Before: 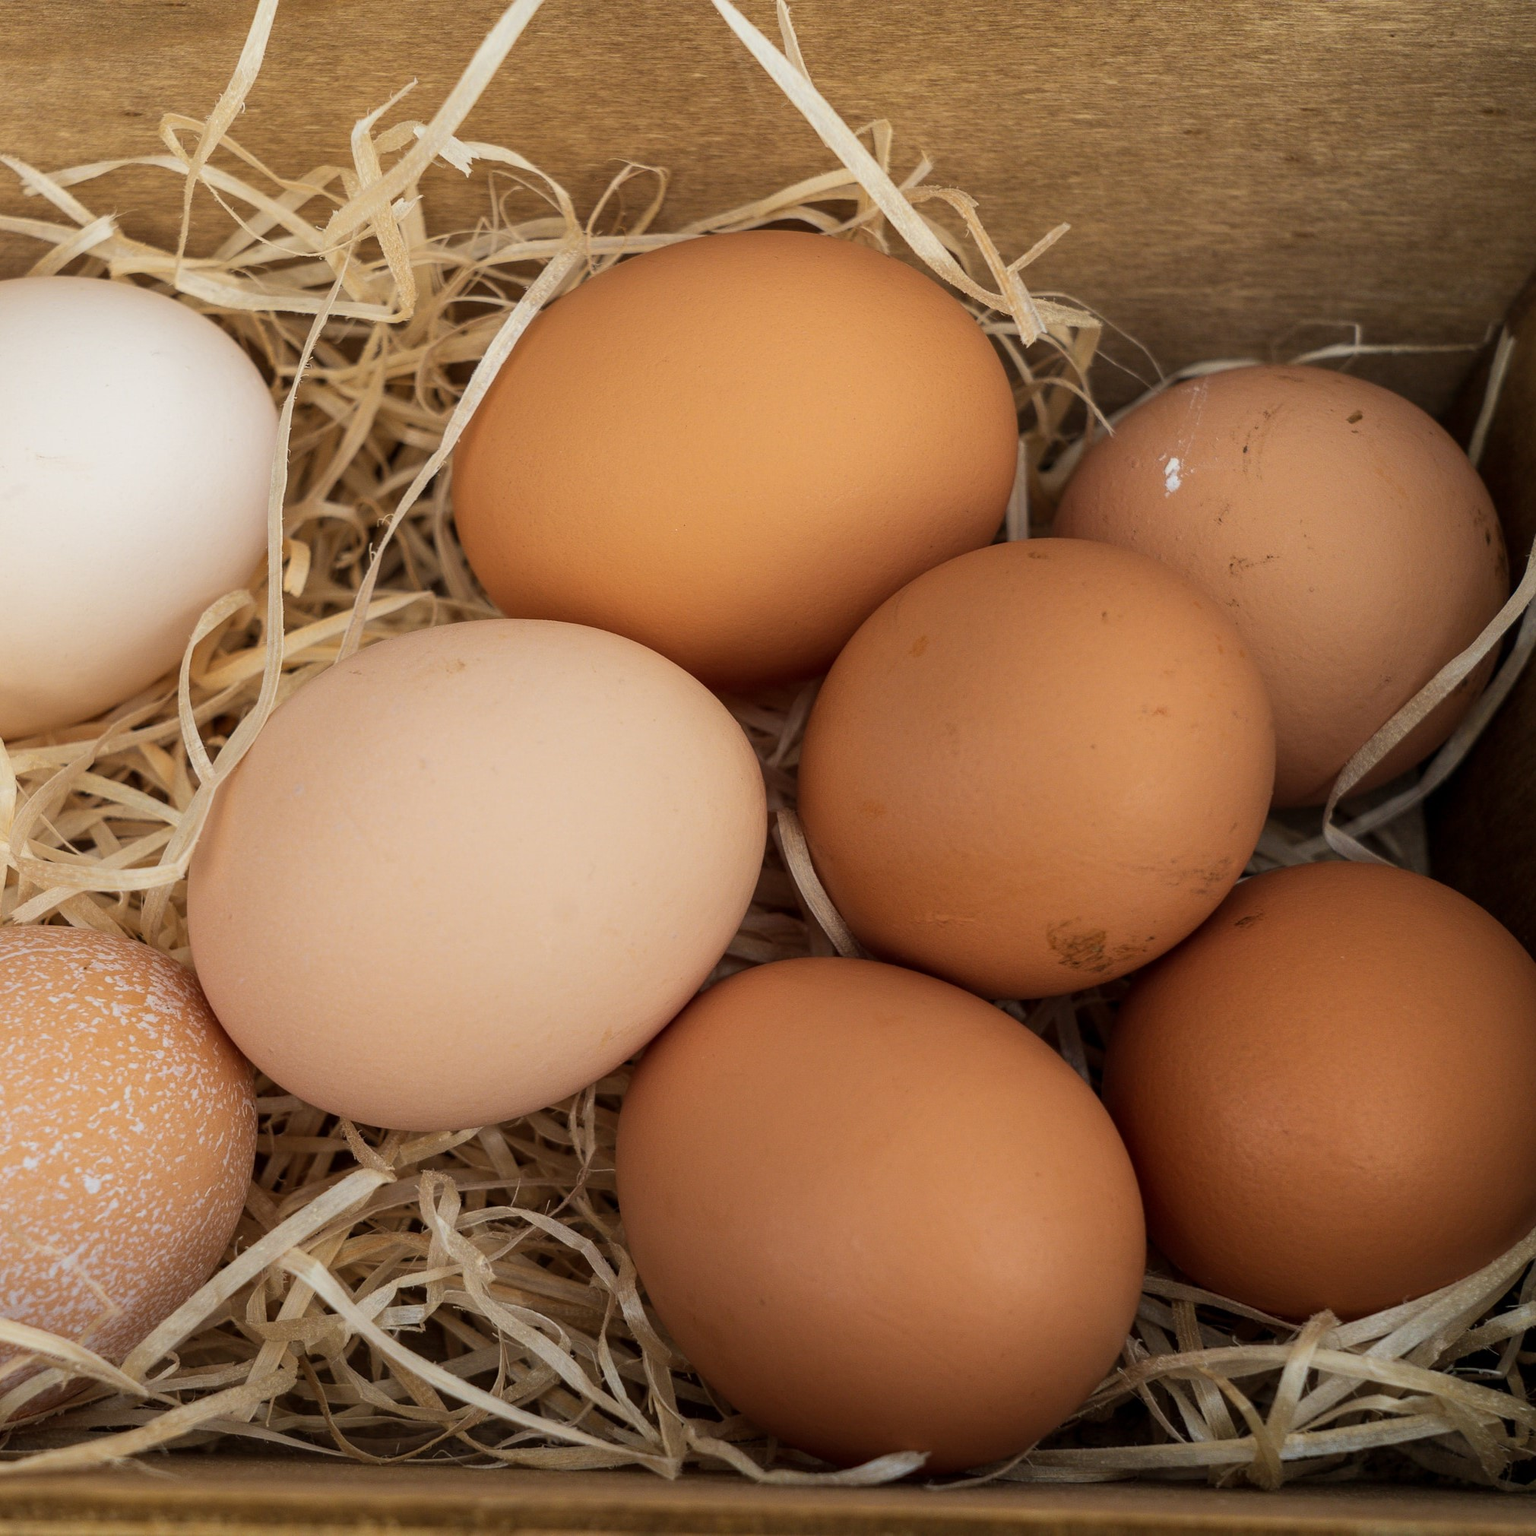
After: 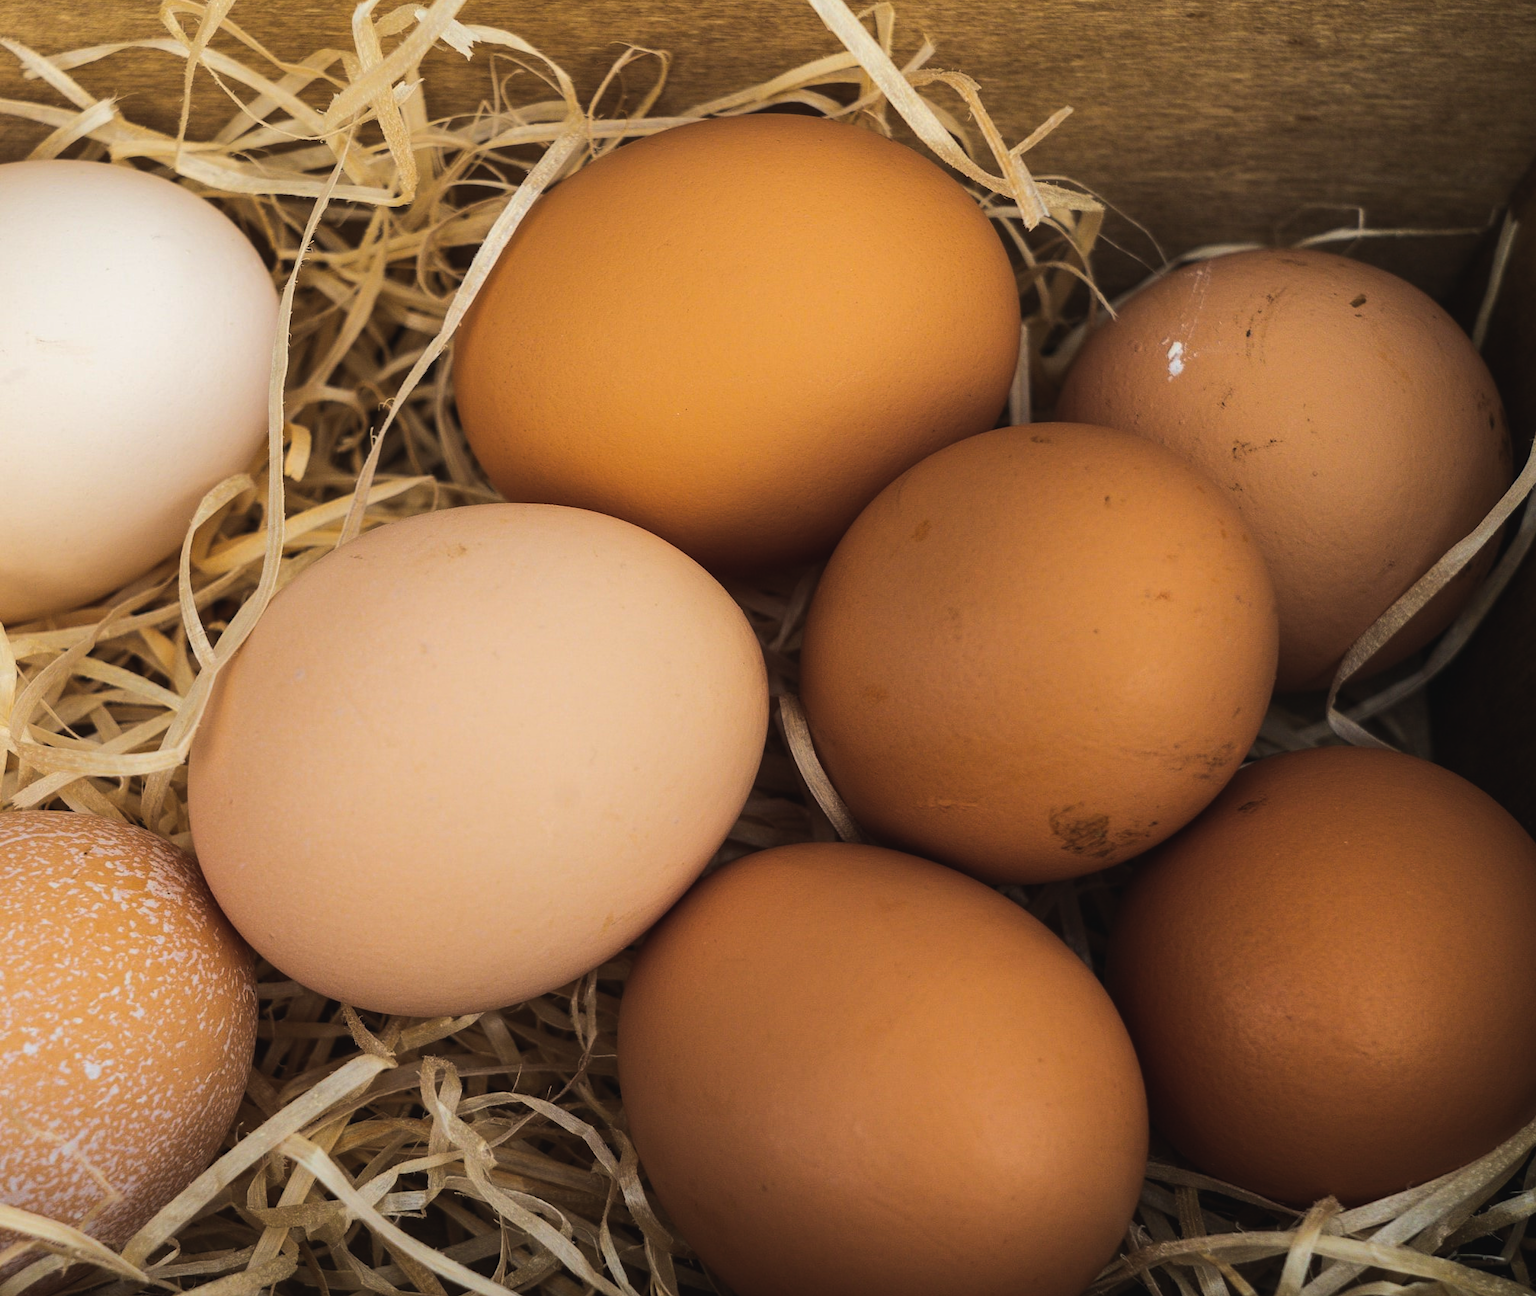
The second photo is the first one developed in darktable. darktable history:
white balance: emerald 1
exposure: exposure -0.462 EV, compensate highlight preservation false
crop: top 7.625%, bottom 8.027%
color balance rgb: global offset › luminance 0.71%, perceptual saturation grading › global saturation -11.5%, perceptual brilliance grading › highlights 17.77%, perceptual brilliance grading › mid-tones 31.71%, perceptual brilliance grading › shadows -31.01%, global vibrance 50%
